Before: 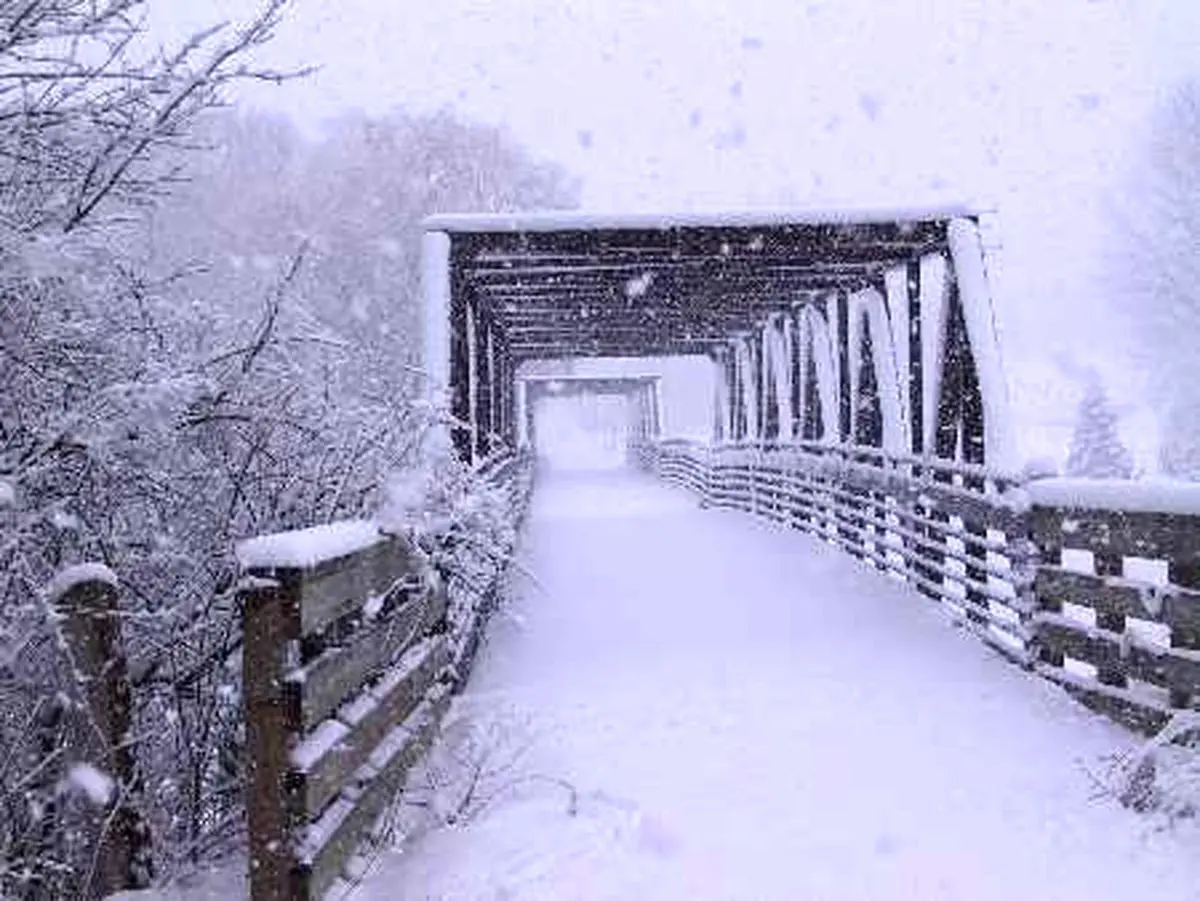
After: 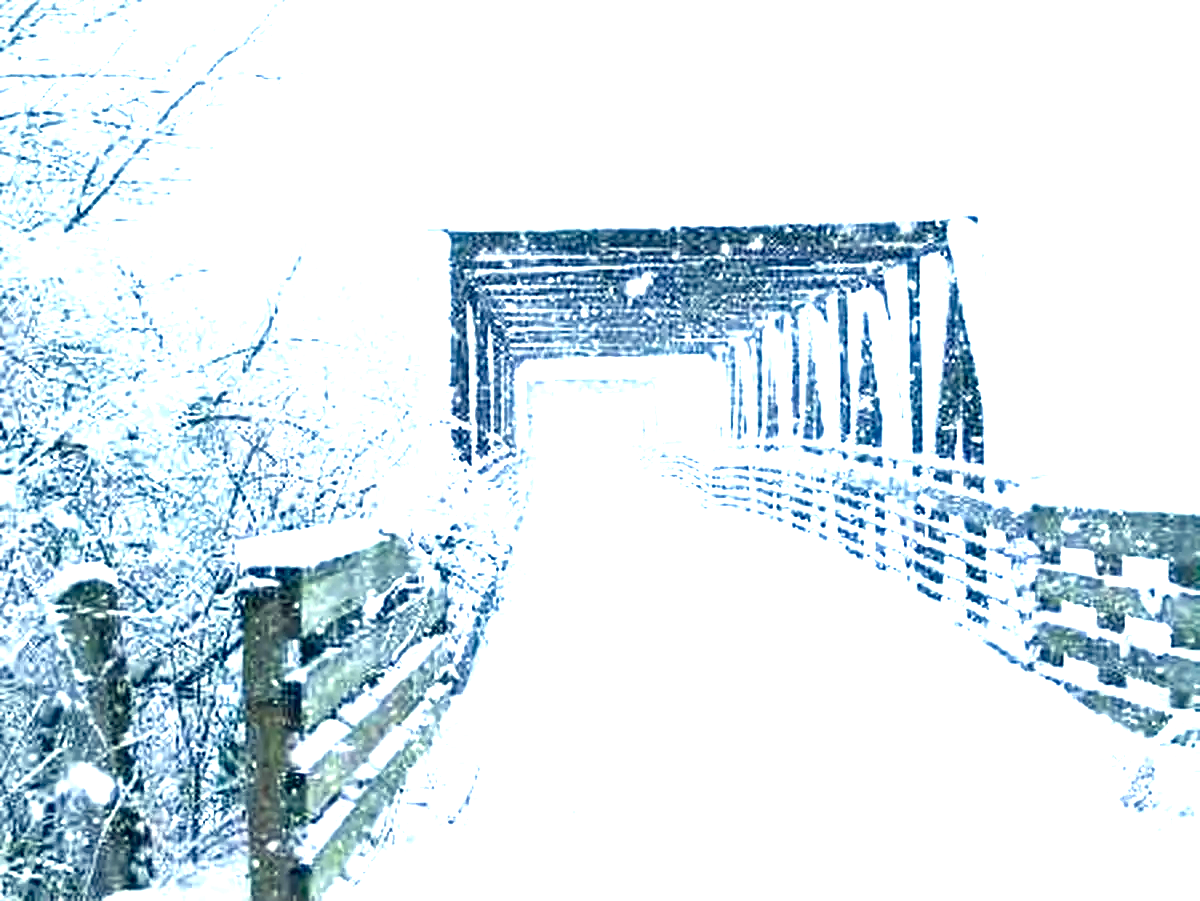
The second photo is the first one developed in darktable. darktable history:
local contrast: mode bilateral grid, contrast 24, coarseness 60, detail 152%, midtone range 0.2
color correction: highlights a* -19.64, highlights b* 9.8, shadows a* -19.69, shadows b* -10.72
exposure: exposure 2.226 EV, compensate exposure bias true, compensate highlight preservation false
